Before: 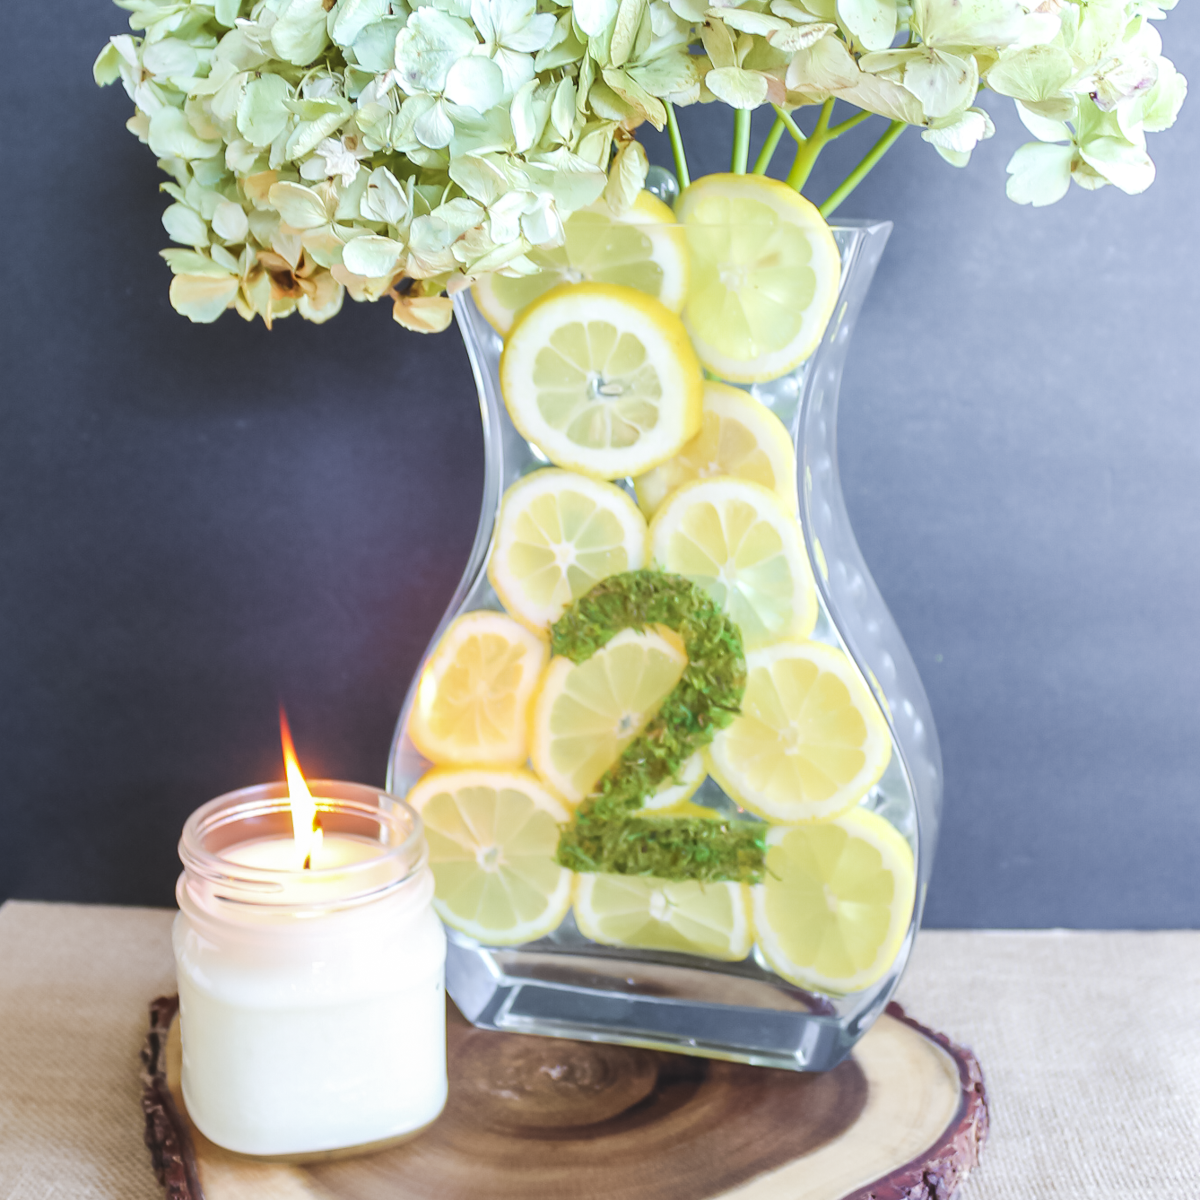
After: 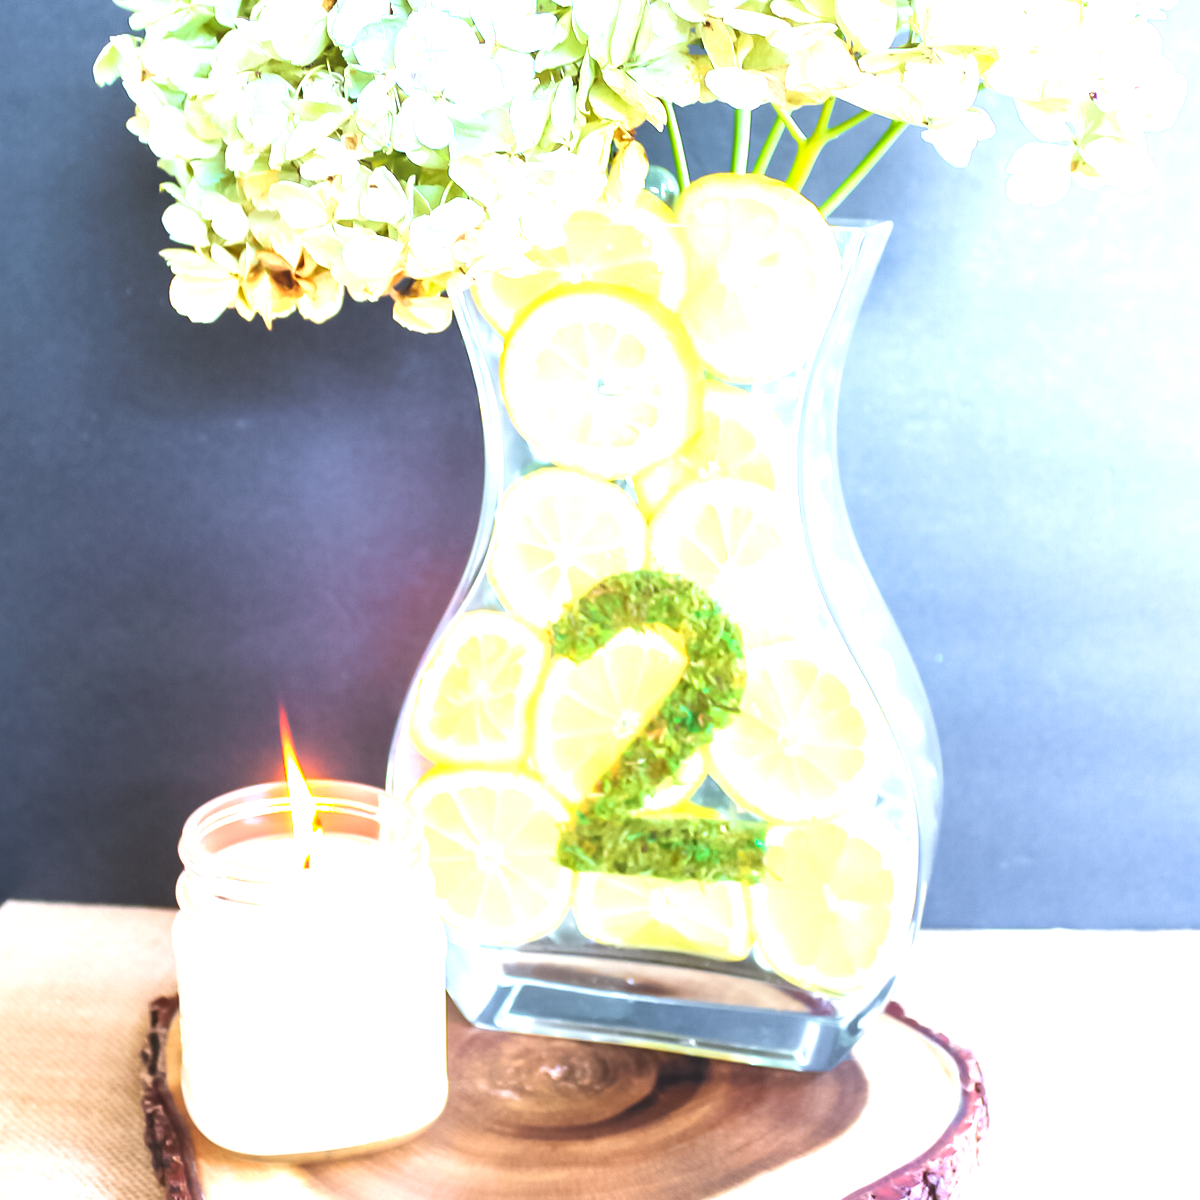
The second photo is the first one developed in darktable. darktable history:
rotate and perspective: crop left 0, crop top 0
exposure: black level correction 0, exposure 1.2 EV, compensate exposure bias true, compensate highlight preservation false
